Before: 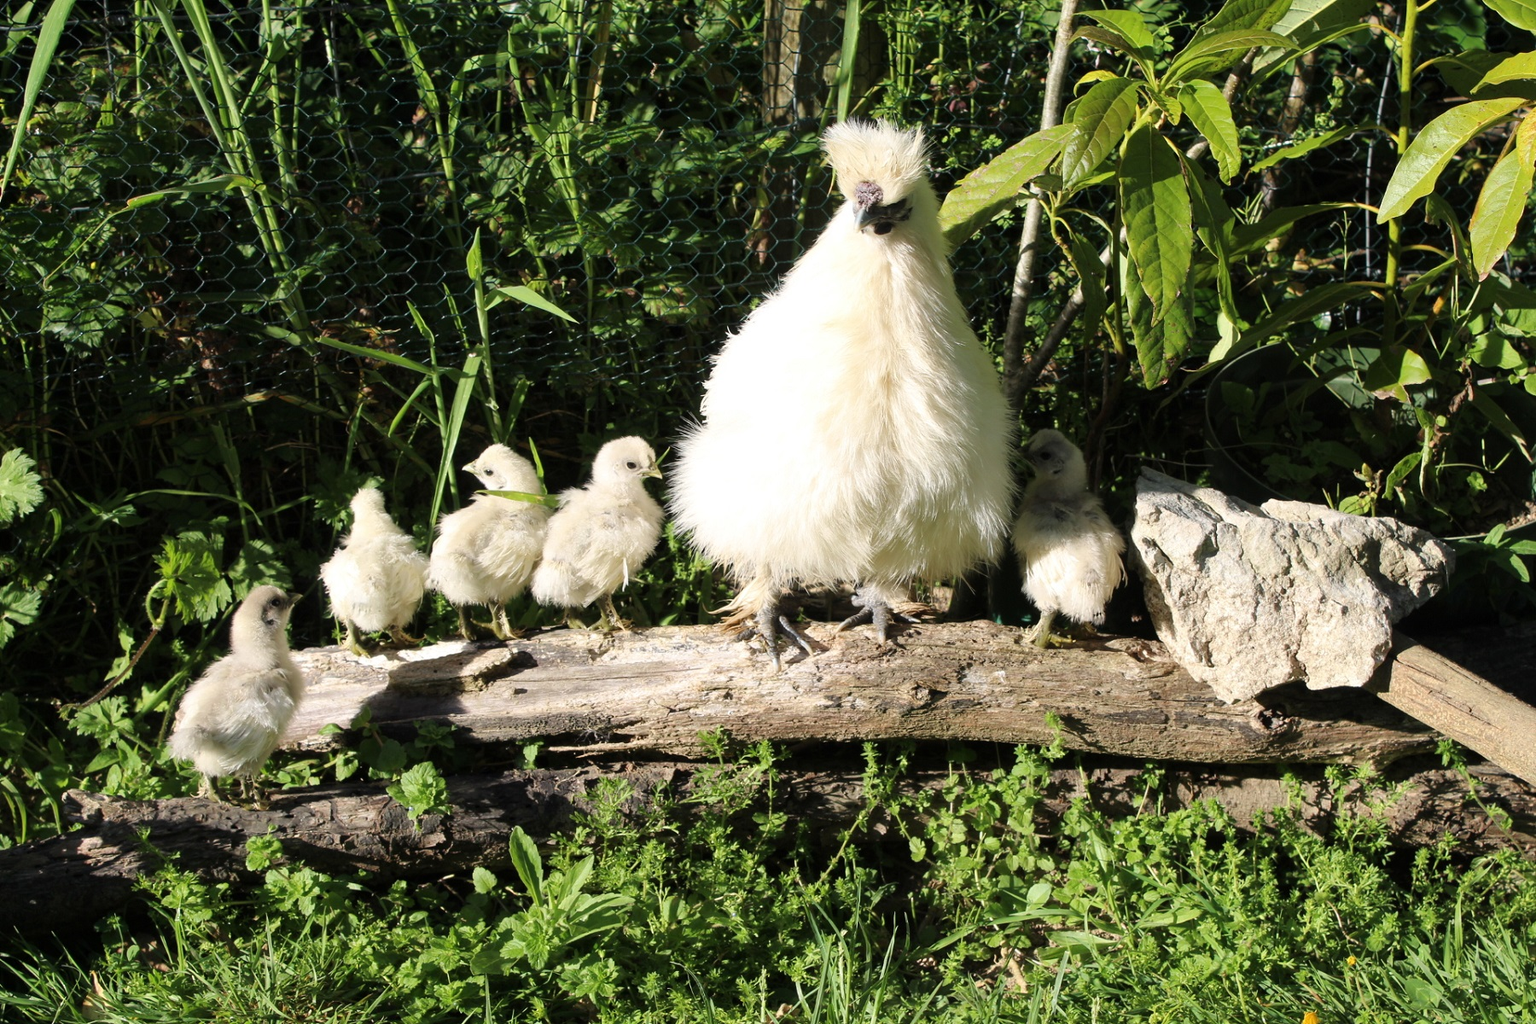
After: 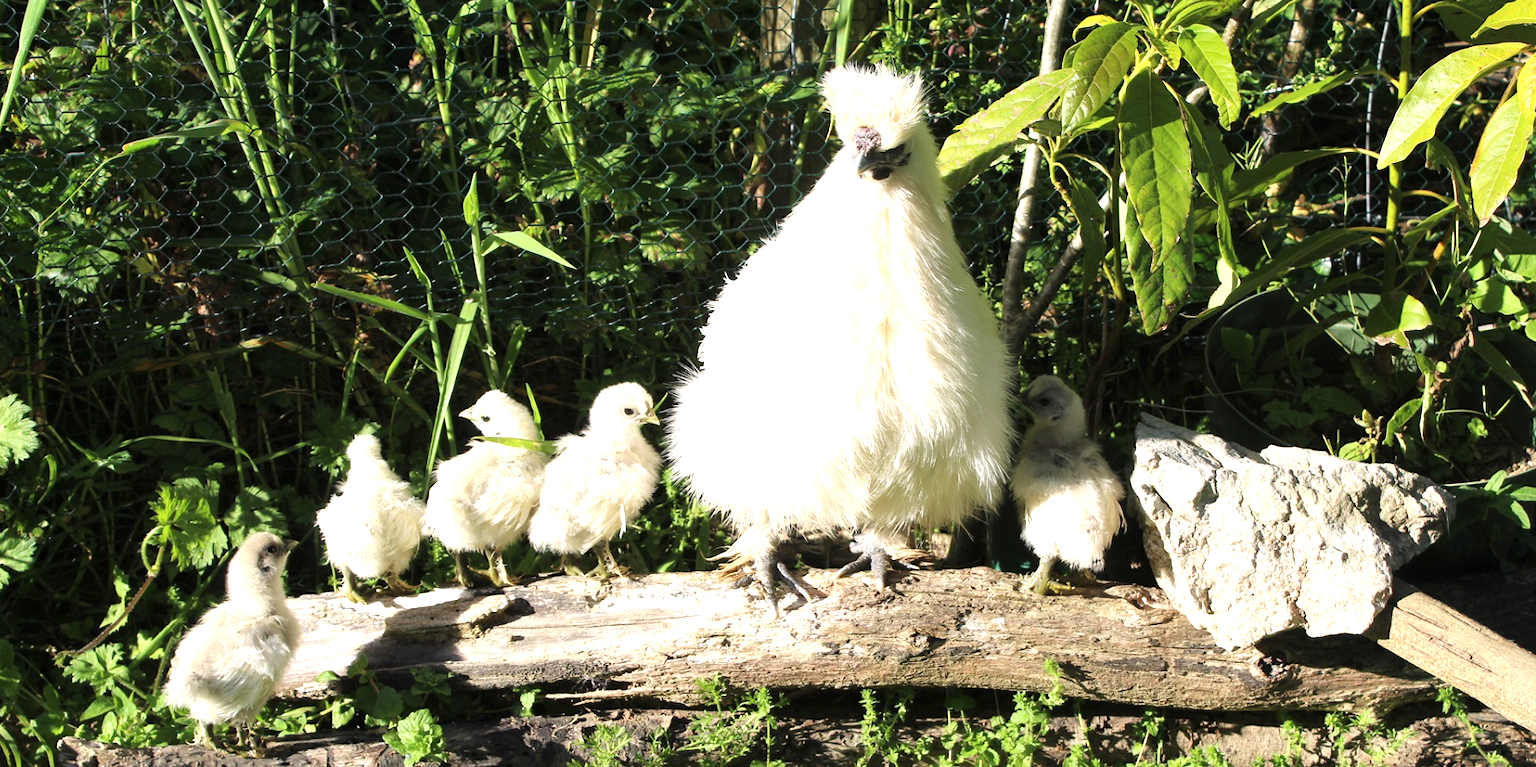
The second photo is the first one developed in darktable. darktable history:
exposure: black level correction 0, exposure 0.7 EV, compensate exposure bias true, compensate highlight preservation false
crop: left 0.387%, top 5.469%, bottom 19.809%
